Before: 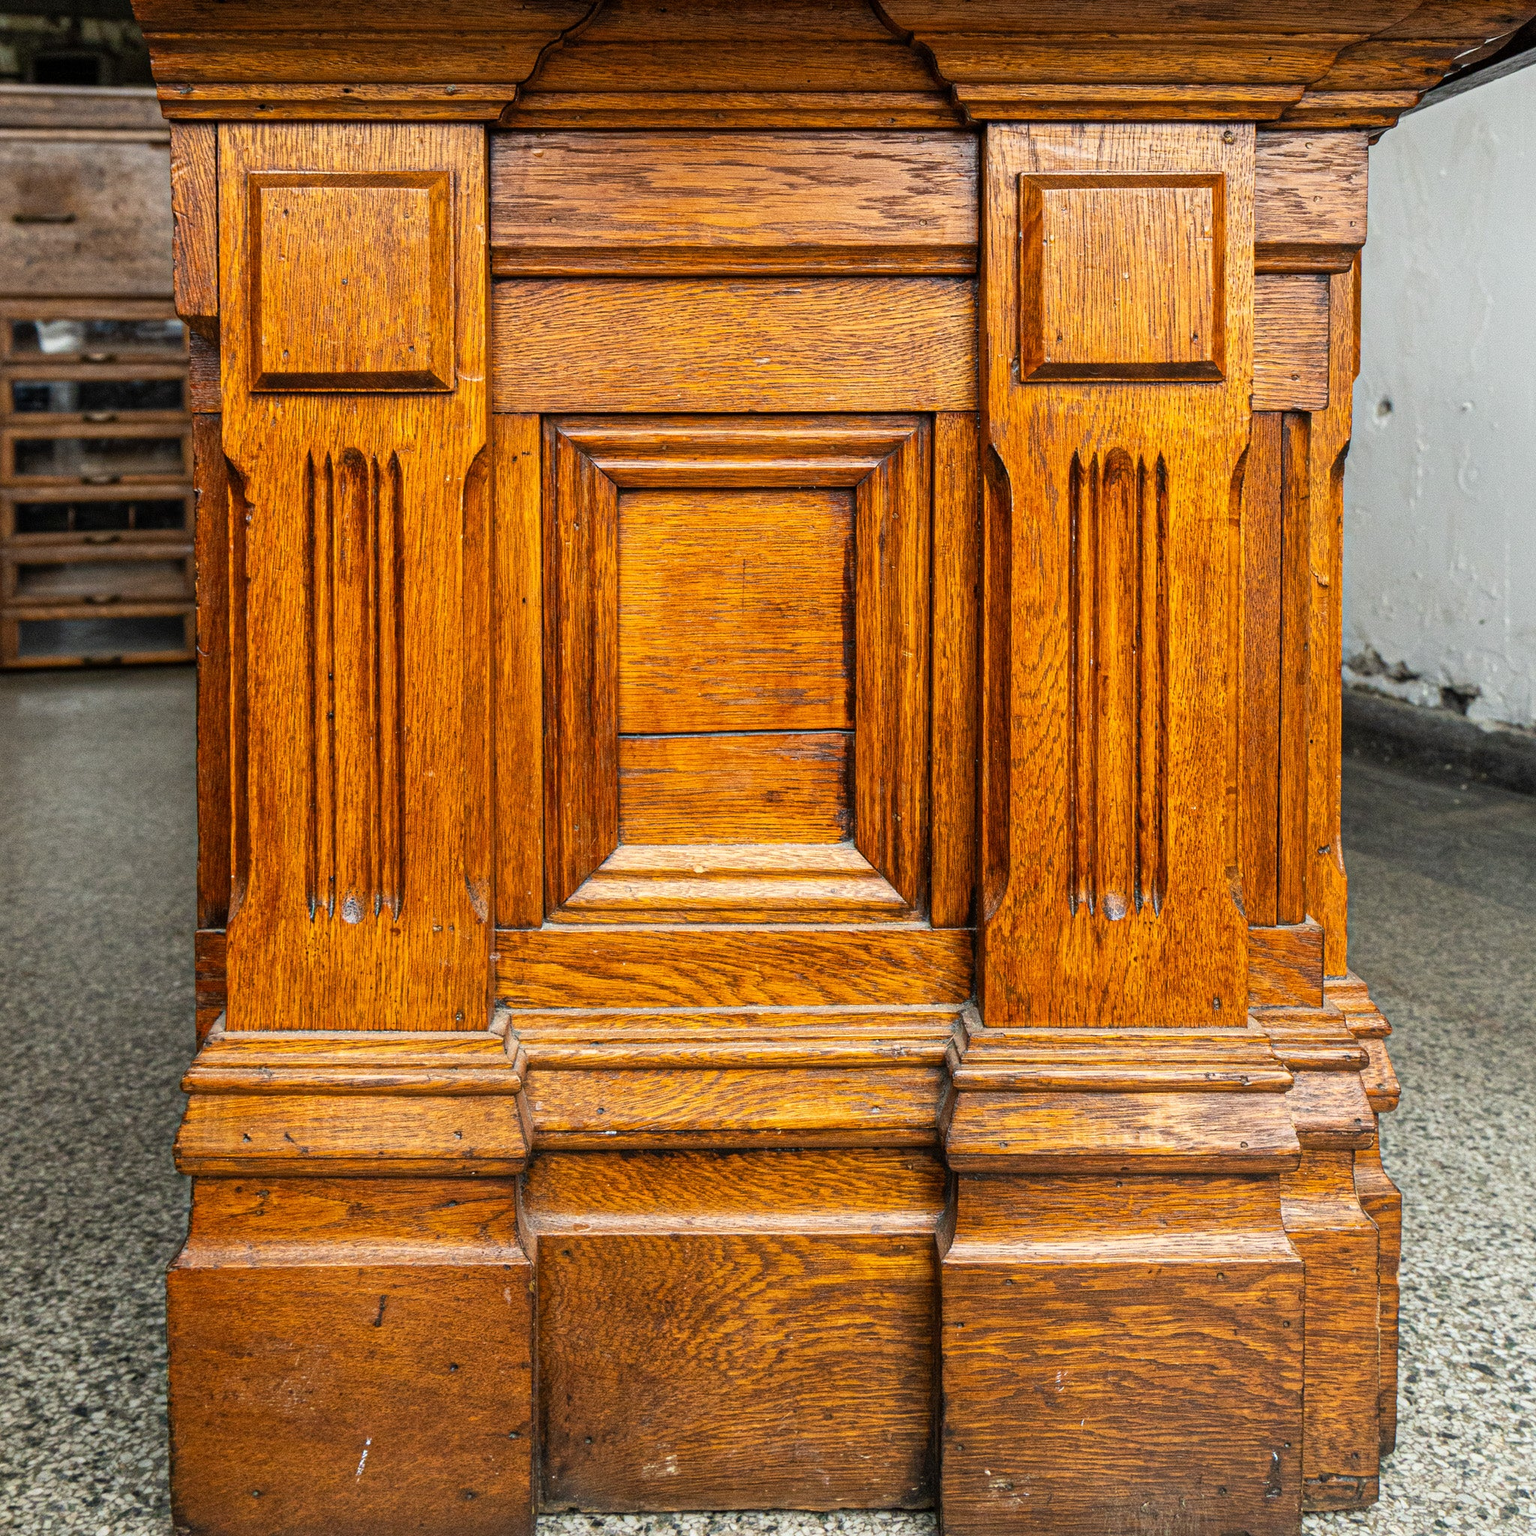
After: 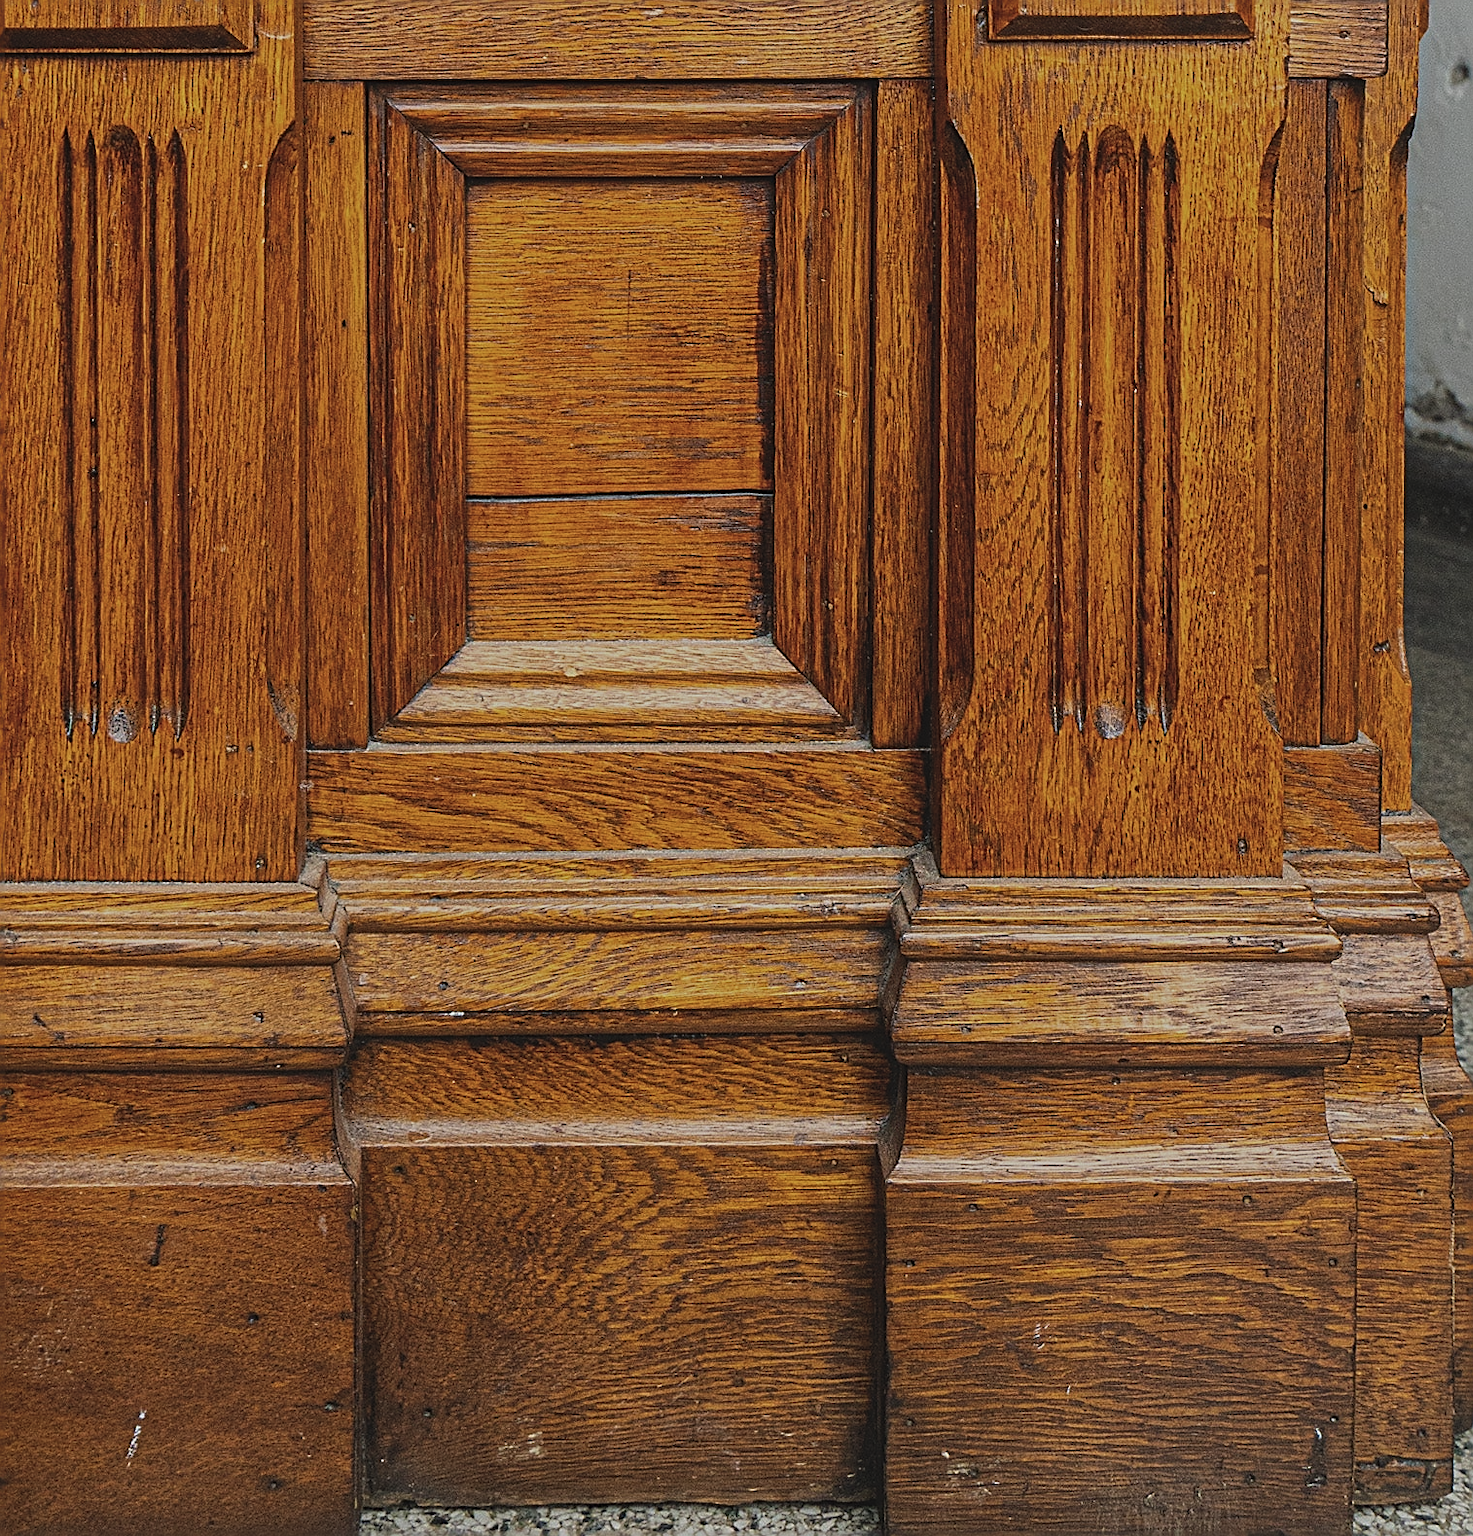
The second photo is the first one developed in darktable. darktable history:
crop: left 16.871%, top 22.857%, right 9.116%
sharpen: amount 1
exposure: black level correction -0.016, exposure -1.018 EV, compensate highlight preservation false
shadows and highlights: shadows 0, highlights 40
contrast brightness saturation: saturation -0.1
